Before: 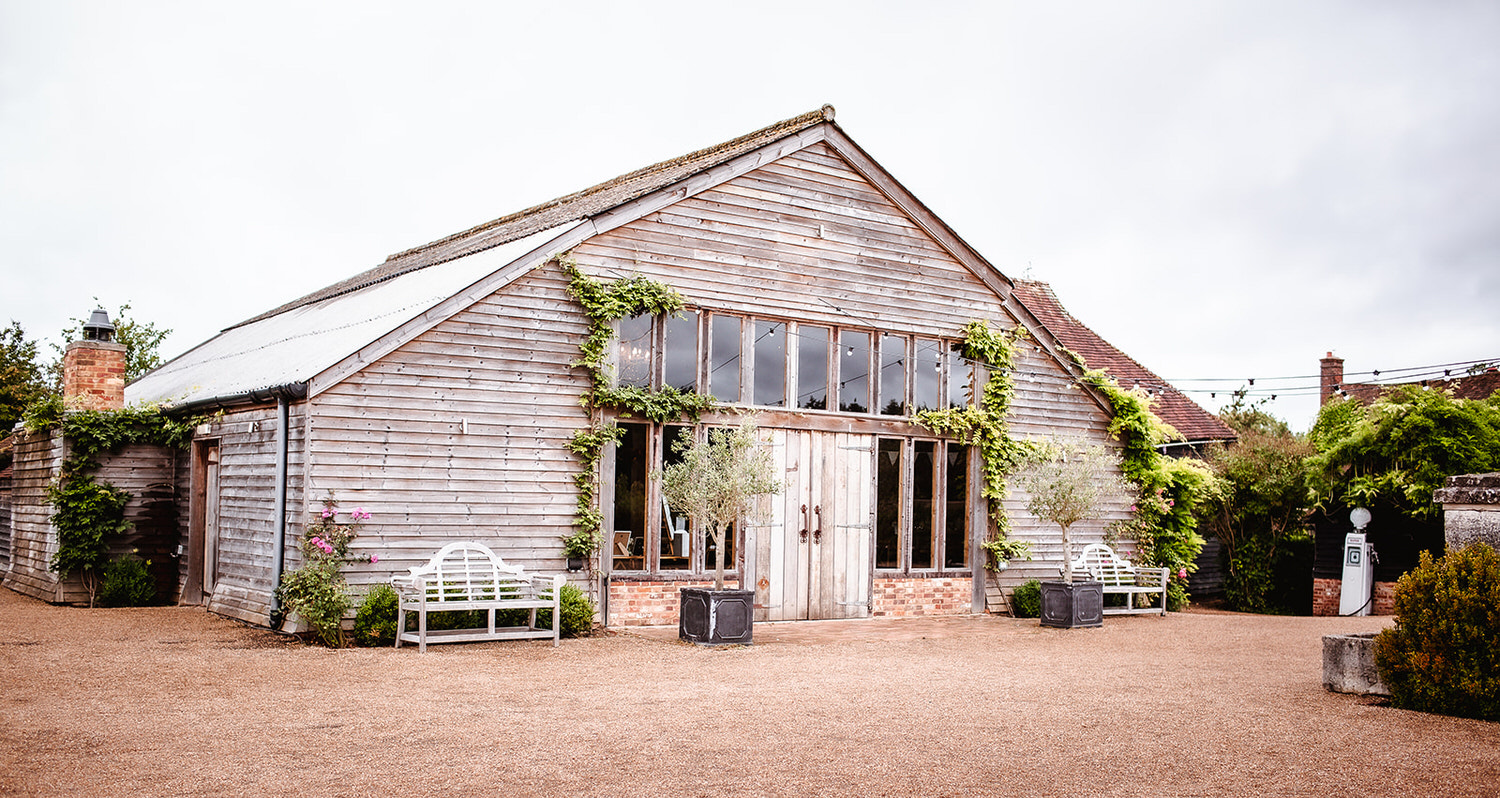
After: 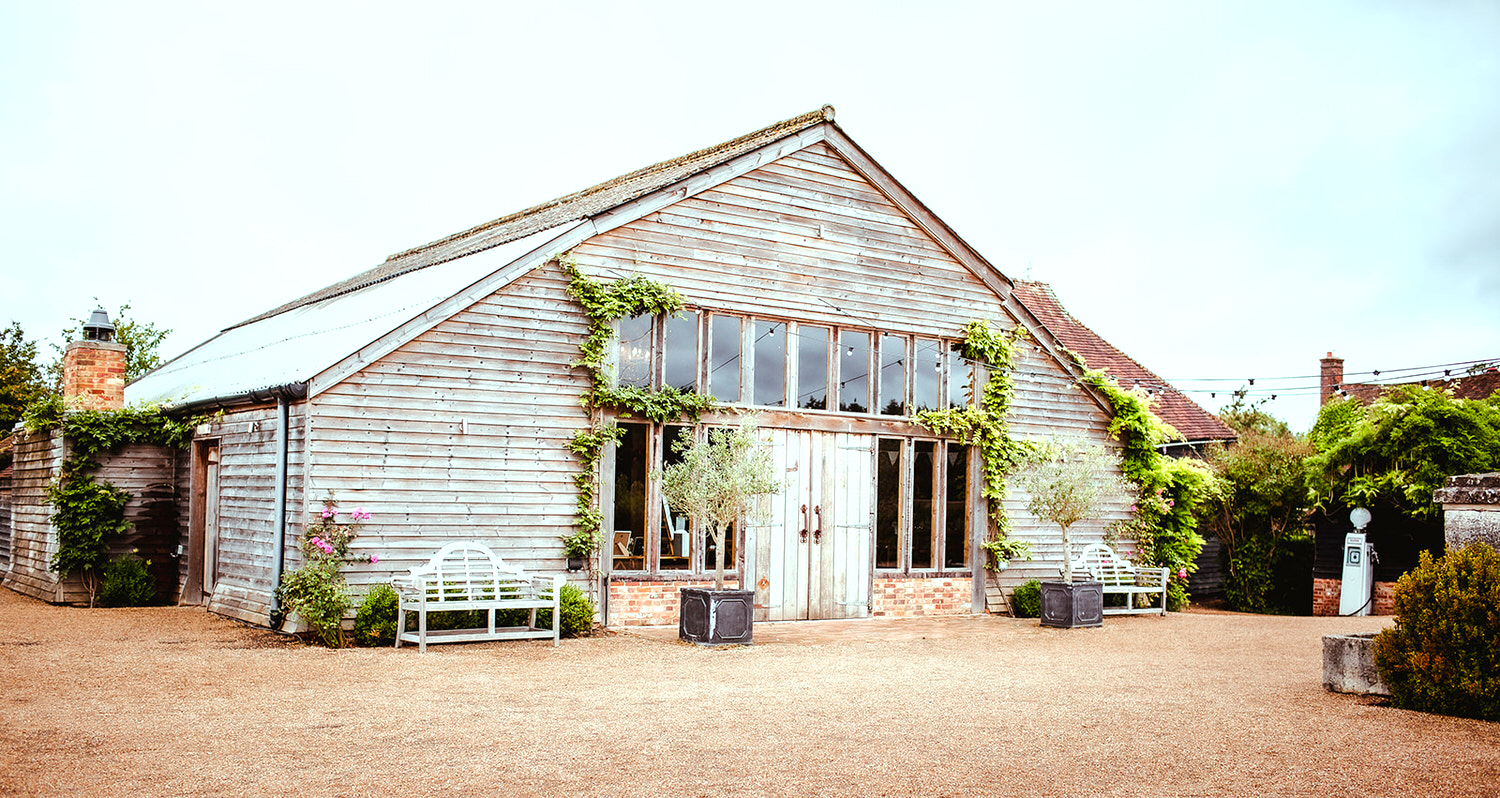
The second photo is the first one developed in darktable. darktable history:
color balance rgb: shadows lift › chroma 0.926%, shadows lift › hue 114.47°, highlights gain › luminance 20.194%, highlights gain › chroma 2.667%, highlights gain › hue 173.96°, linear chroma grading › global chroma 0.869%, perceptual saturation grading › global saturation 12.592%, perceptual brilliance grading › mid-tones 10.184%, perceptual brilliance grading › shadows 14.454%
